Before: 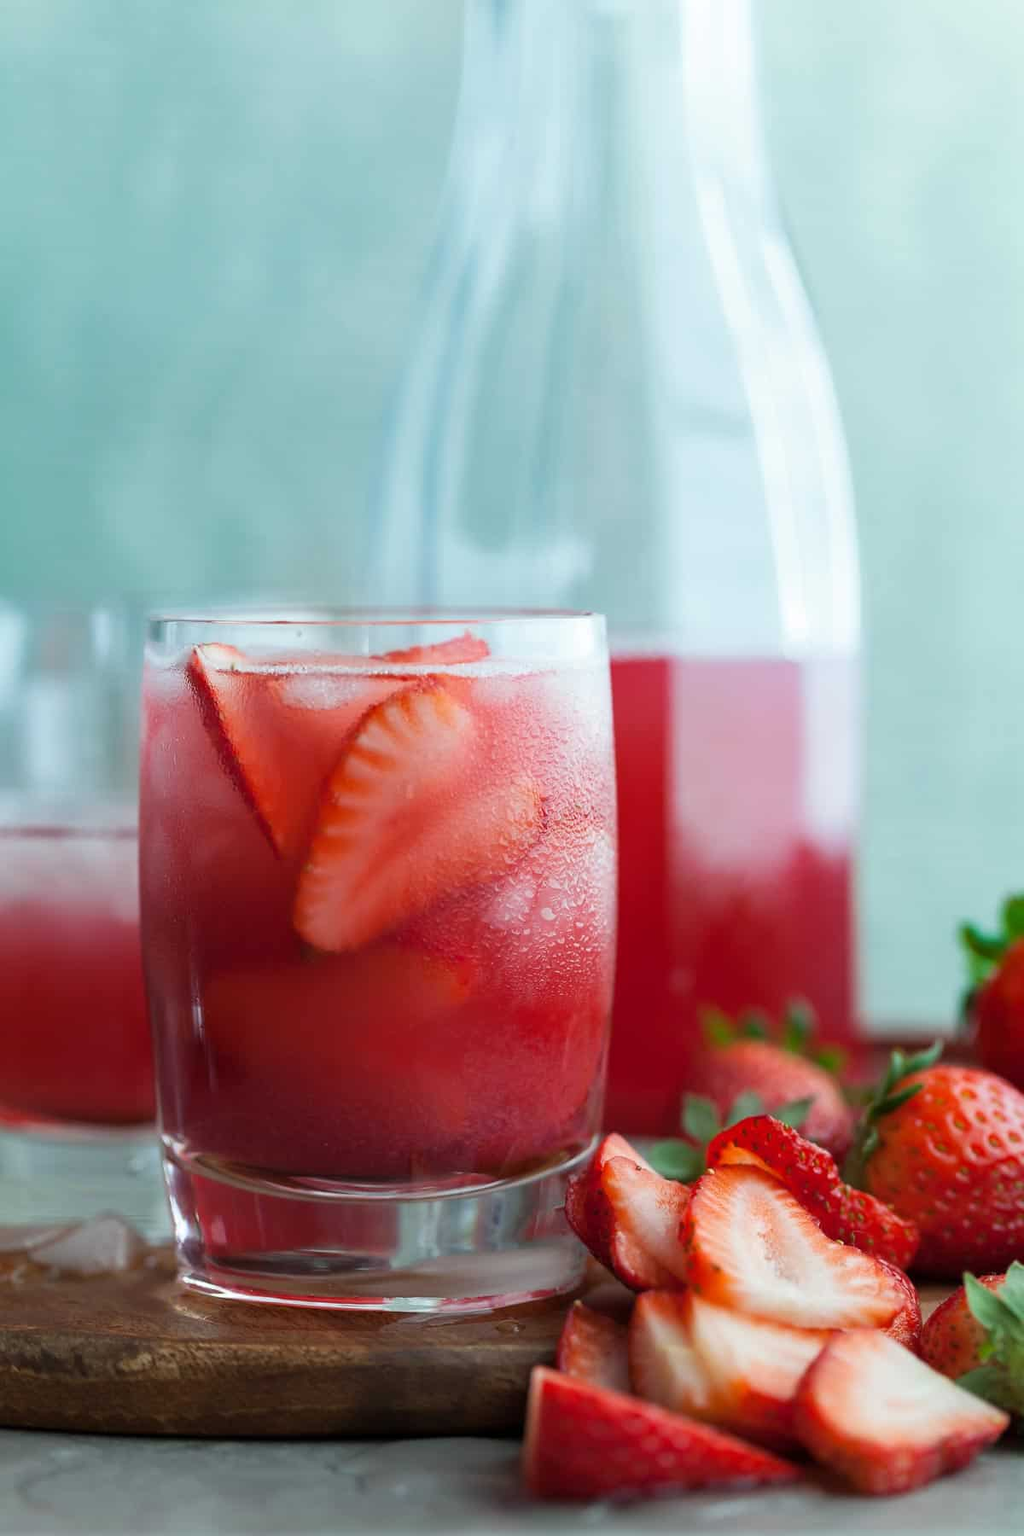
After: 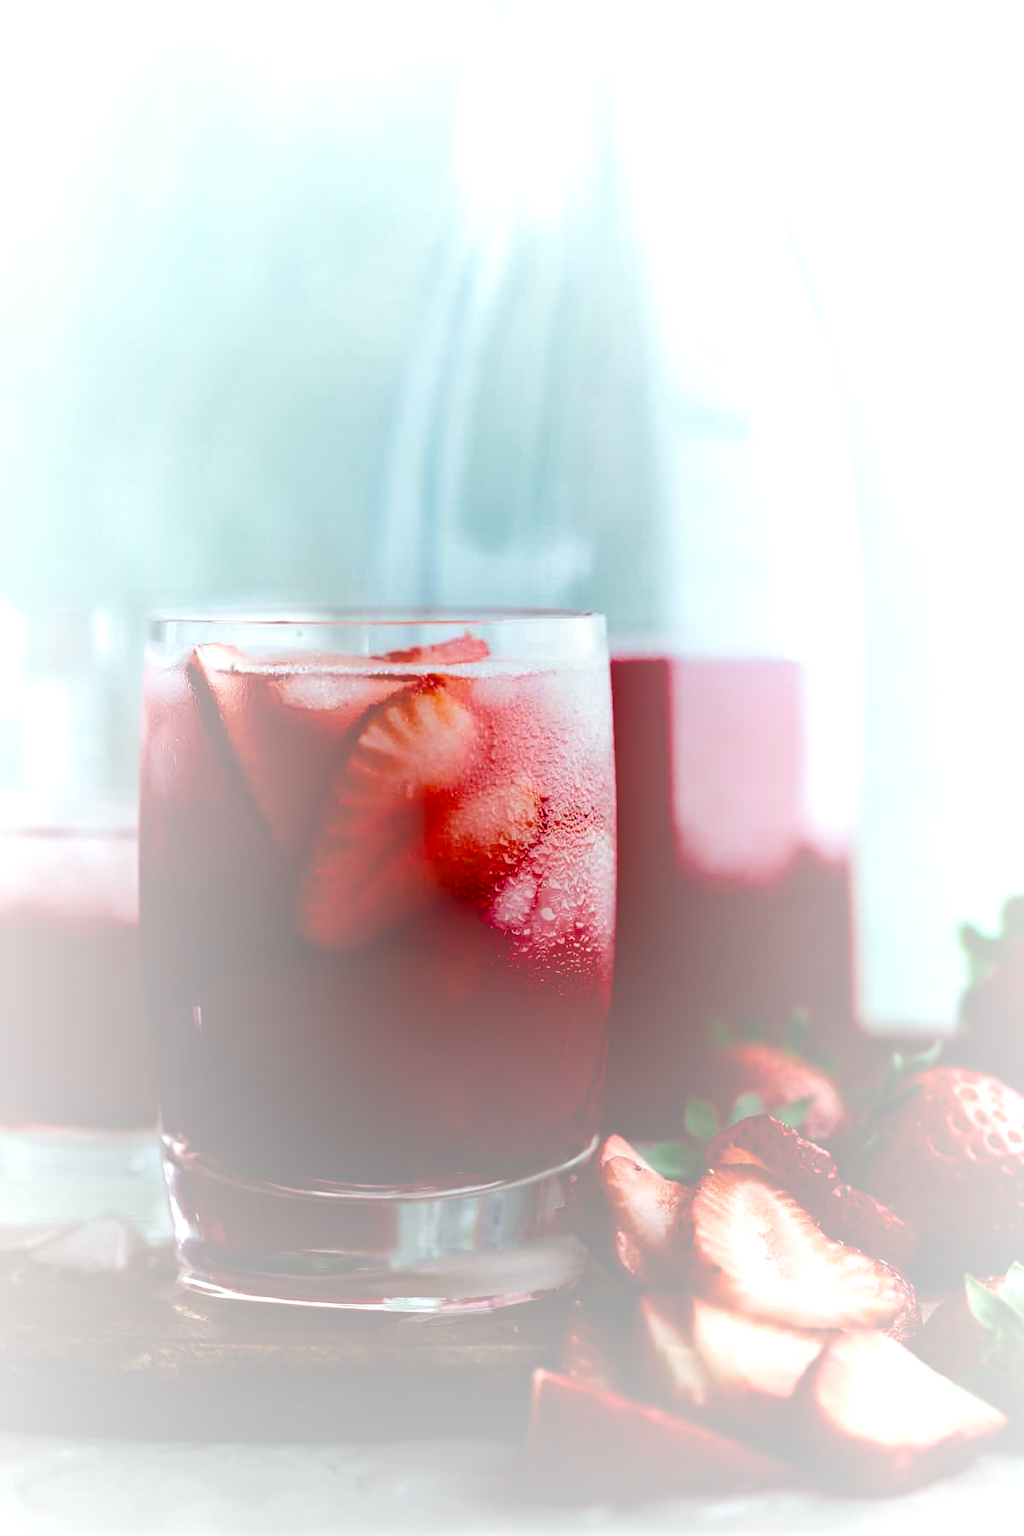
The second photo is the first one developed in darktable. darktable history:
vignetting: fall-off start 17.66%, fall-off radius 137.76%, brightness 0.984, saturation -0.49, width/height ratio 0.615, shape 0.589, unbound false
color balance rgb: global offset › luminance -0.842%, perceptual saturation grading › global saturation 19.757%, perceptual saturation grading › highlights -25.63%, perceptual saturation grading › shadows 50.147%, global vibrance 16.39%, saturation formula JzAzBz (2021)
